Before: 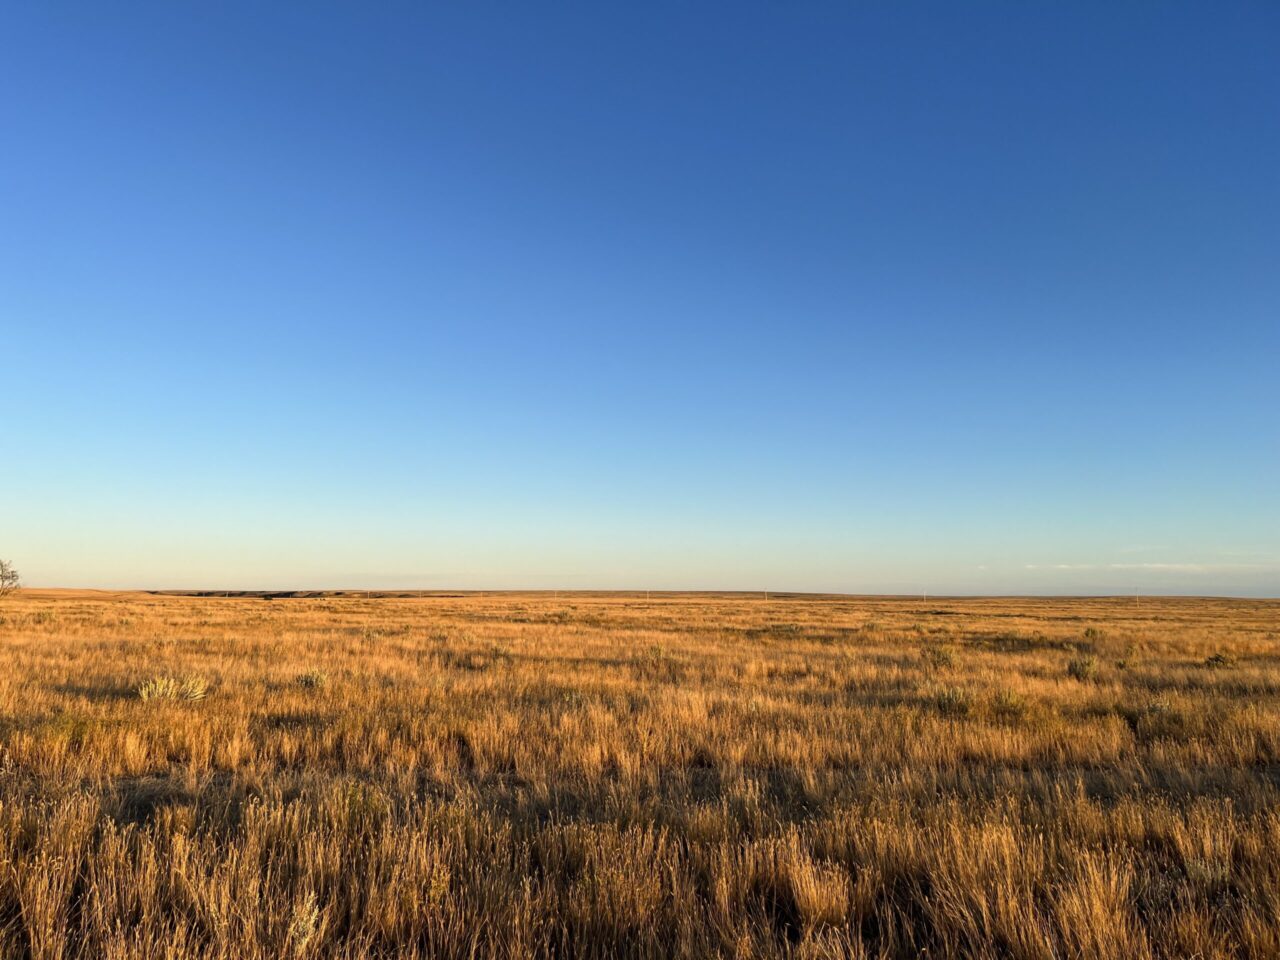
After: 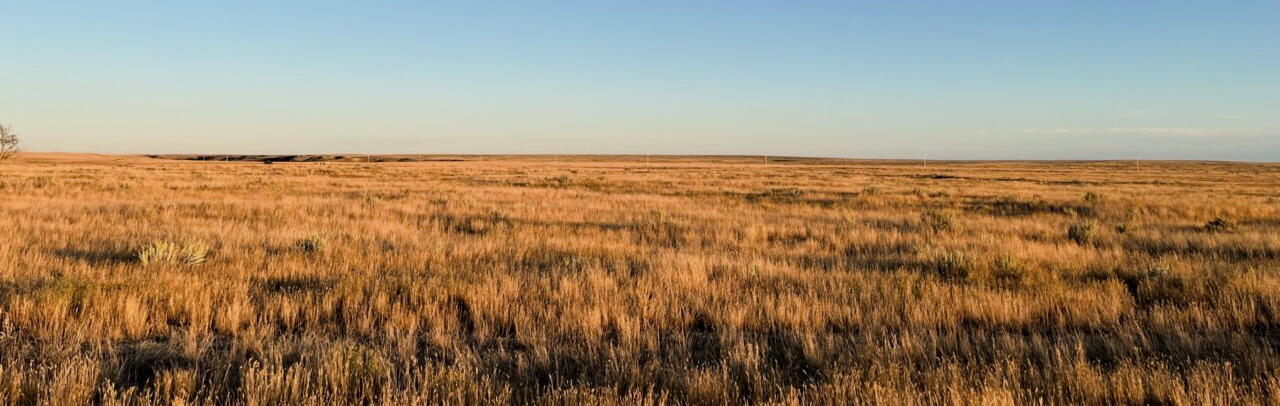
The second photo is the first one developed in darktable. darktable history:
levels: levels [0, 0.48, 0.961]
contrast brightness saturation: contrast 0.112, saturation -0.162
filmic rgb: black relative exposure -6.69 EV, white relative exposure 4.56 EV, hardness 3.26
crop: top 45.495%, bottom 12.182%
